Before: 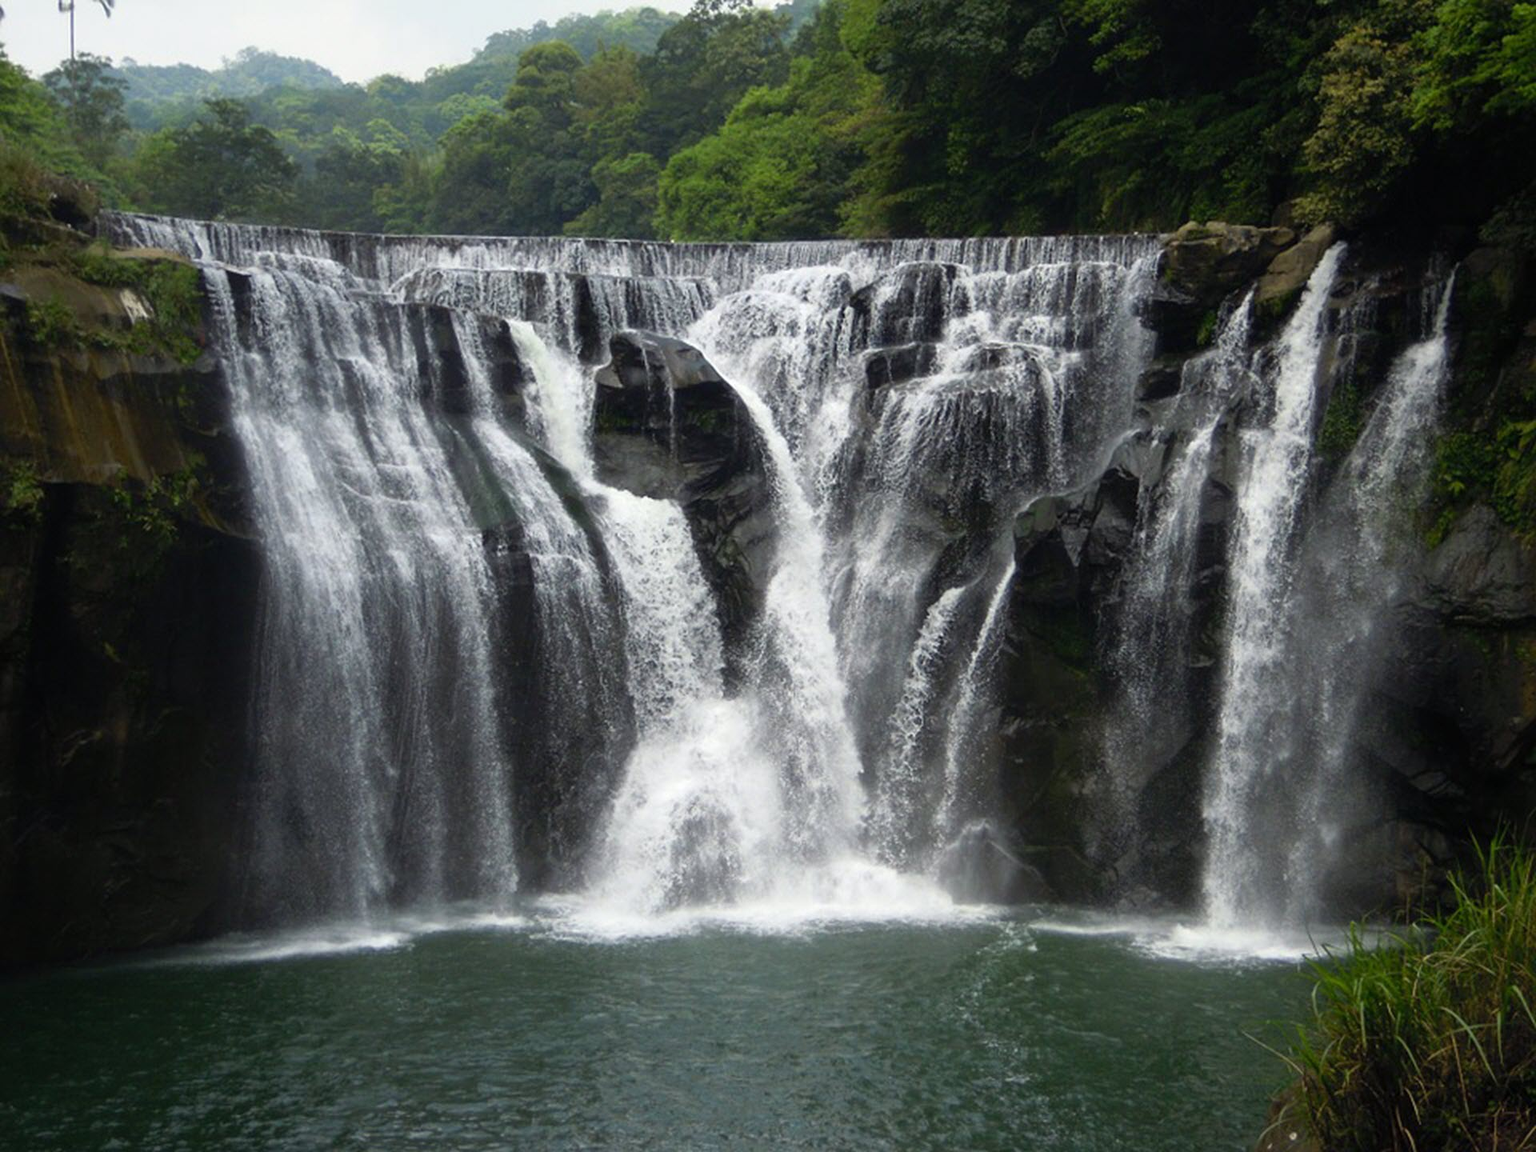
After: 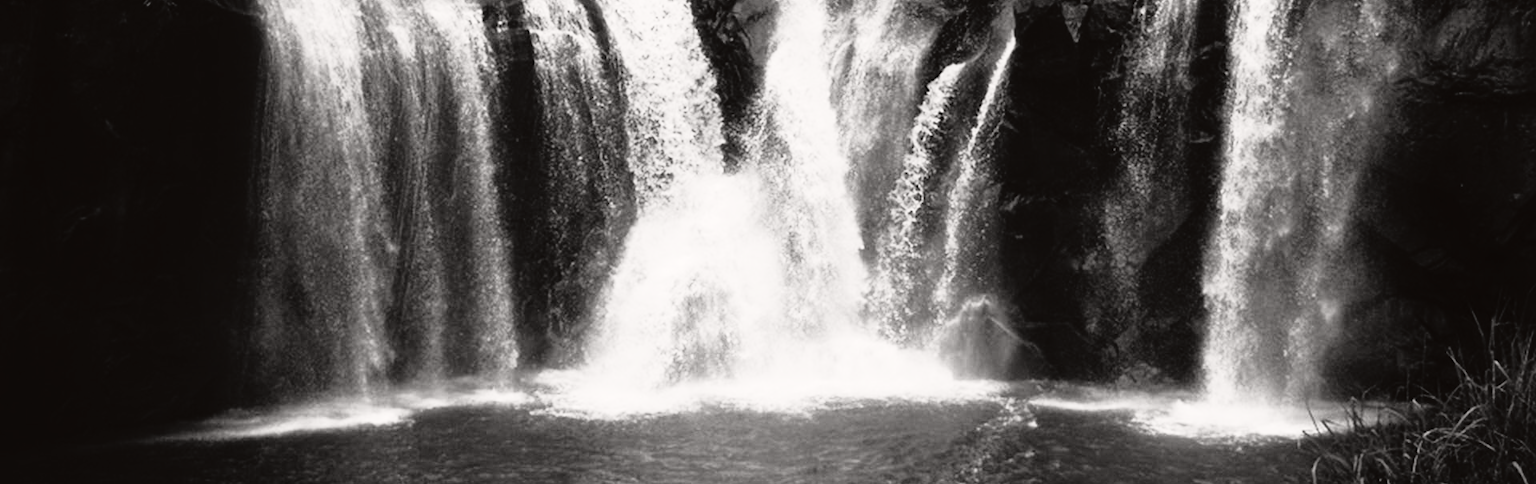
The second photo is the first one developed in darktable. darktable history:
color calibration: output gray [0.25, 0.35, 0.4, 0], x 0.383, y 0.372, temperature 3905.17 K
crop: top 45.551%, bottom 12.262%
shadows and highlights: shadows 0, highlights 40
tone curve: curves: ch0 [(0, 0.022) (0.177, 0.086) (0.392, 0.438) (0.704, 0.844) (0.858, 0.938) (1, 0.981)]; ch1 [(0, 0) (0.402, 0.36) (0.476, 0.456) (0.498, 0.501) (0.518, 0.521) (0.58, 0.598) (0.619, 0.65) (0.692, 0.737) (1, 1)]; ch2 [(0, 0) (0.415, 0.438) (0.483, 0.499) (0.503, 0.507) (0.526, 0.537) (0.563, 0.624) (0.626, 0.714) (0.699, 0.753) (0.997, 0.858)], color space Lab, independent channels
color zones: curves: ch0 [(0, 0.497) (0.096, 0.361) (0.221, 0.538) (0.429, 0.5) (0.571, 0.5) (0.714, 0.5) (0.857, 0.5) (1, 0.497)]; ch1 [(0, 0.5) (0.143, 0.5) (0.257, -0.002) (0.429, 0.04) (0.571, -0.001) (0.714, -0.015) (0.857, 0.024) (1, 0.5)]
white balance: red 1.009, blue 0.985
color balance rgb: linear chroma grading › global chroma 3.45%, perceptual saturation grading › global saturation 11.24%, perceptual brilliance grading › global brilliance 3.04%, global vibrance 2.8%
